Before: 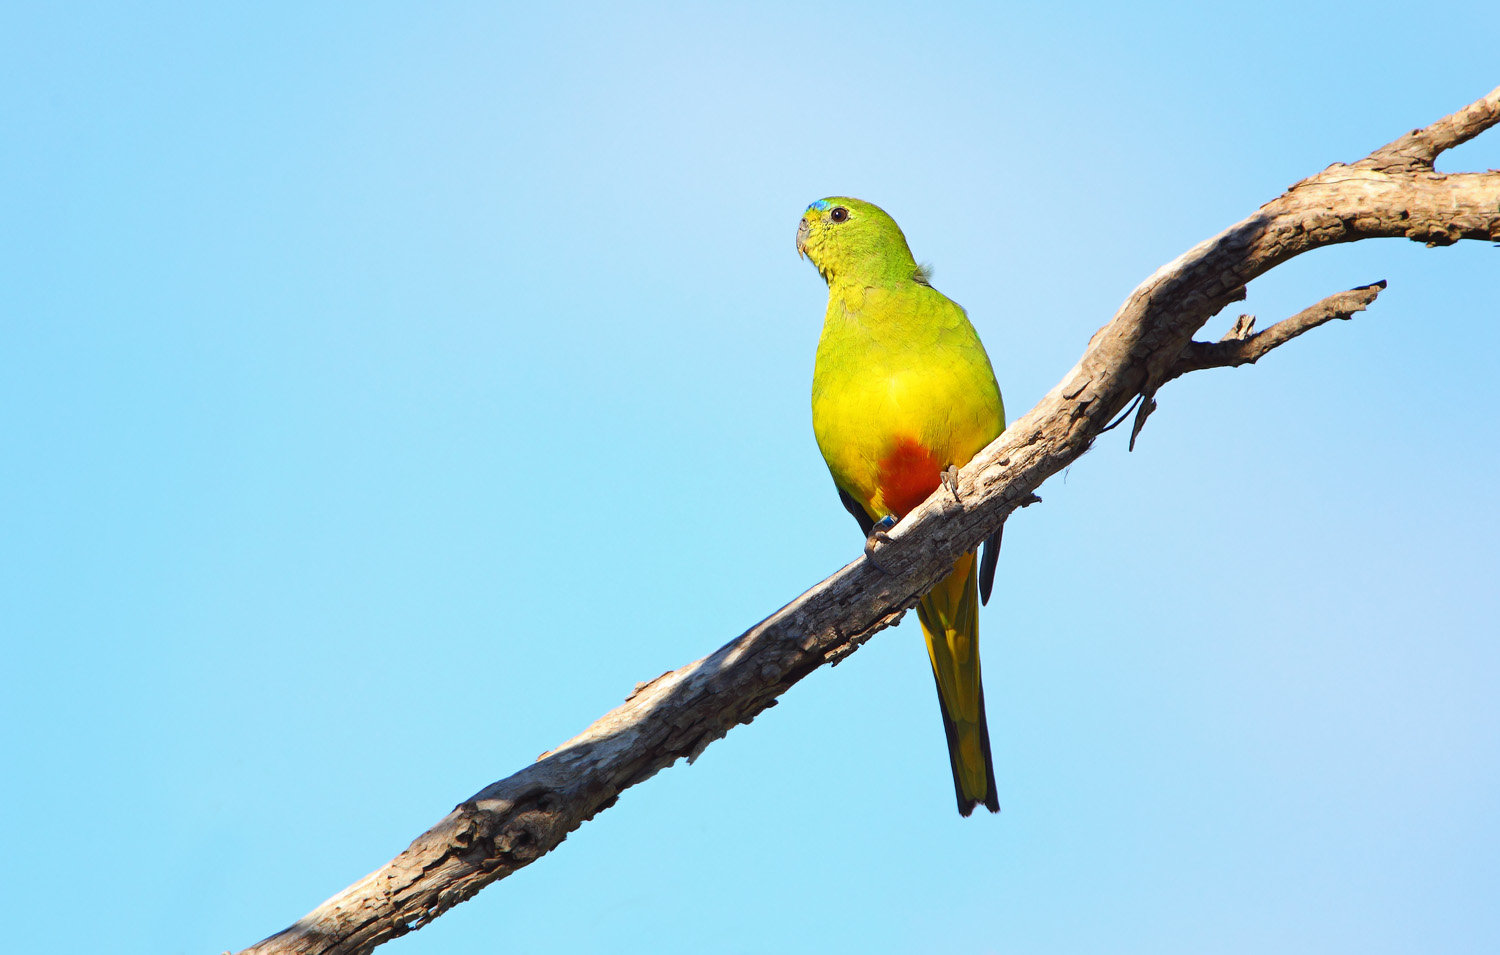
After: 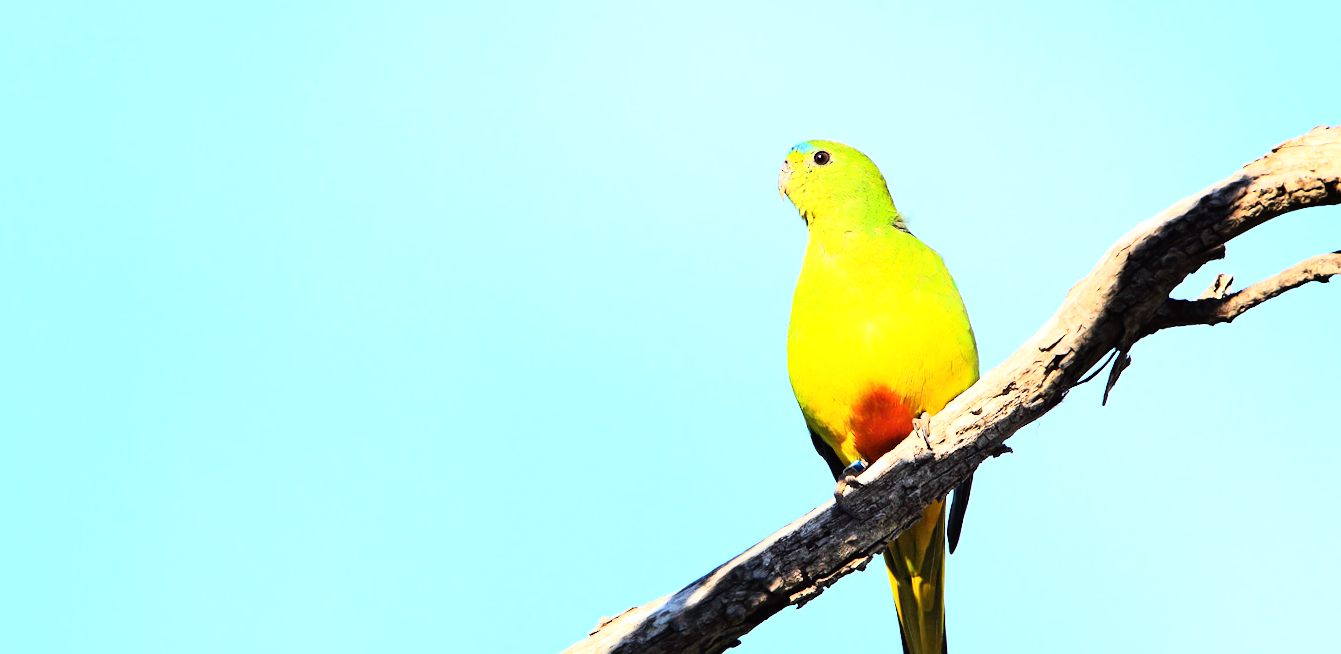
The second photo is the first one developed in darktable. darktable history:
rgb curve: curves: ch0 [(0, 0) (0.21, 0.15) (0.24, 0.21) (0.5, 0.75) (0.75, 0.96) (0.89, 0.99) (1, 1)]; ch1 [(0, 0.02) (0.21, 0.13) (0.25, 0.2) (0.5, 0.67) (0.75, 0.9) (0.89, 0.97) (1, 1)]; ch2 [(0, 0.02) (0.21, 0.13) (0.25, 0.2) (0.5, 0.67) (0.75, 0.9) (0.89, 0.97) (1, 1)], compensate middle gray true
white balance: red 0.982, blue 1.018
crop: left 3.015%, top 8.969%, right 9.647%, bottom 26.457%
rotate and perspective: rotation 2.27°, automatic cropping off
